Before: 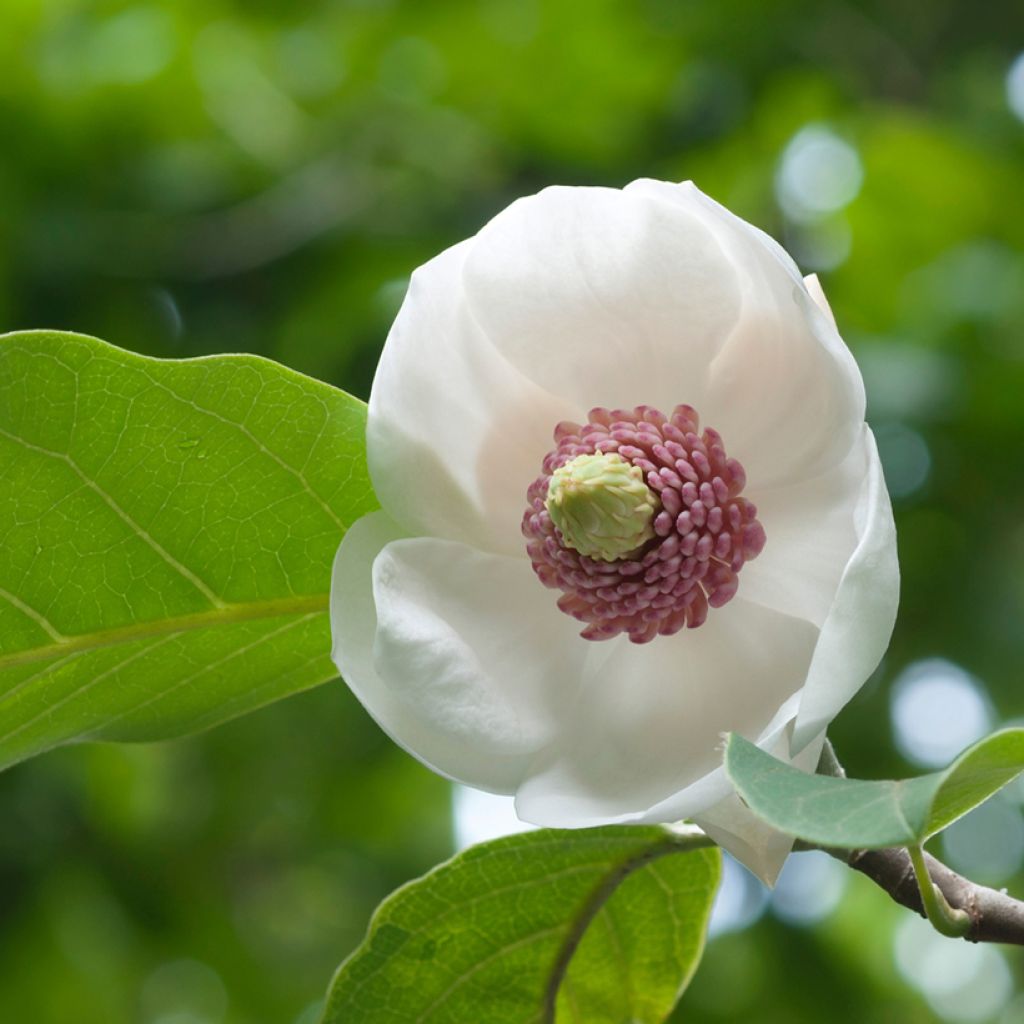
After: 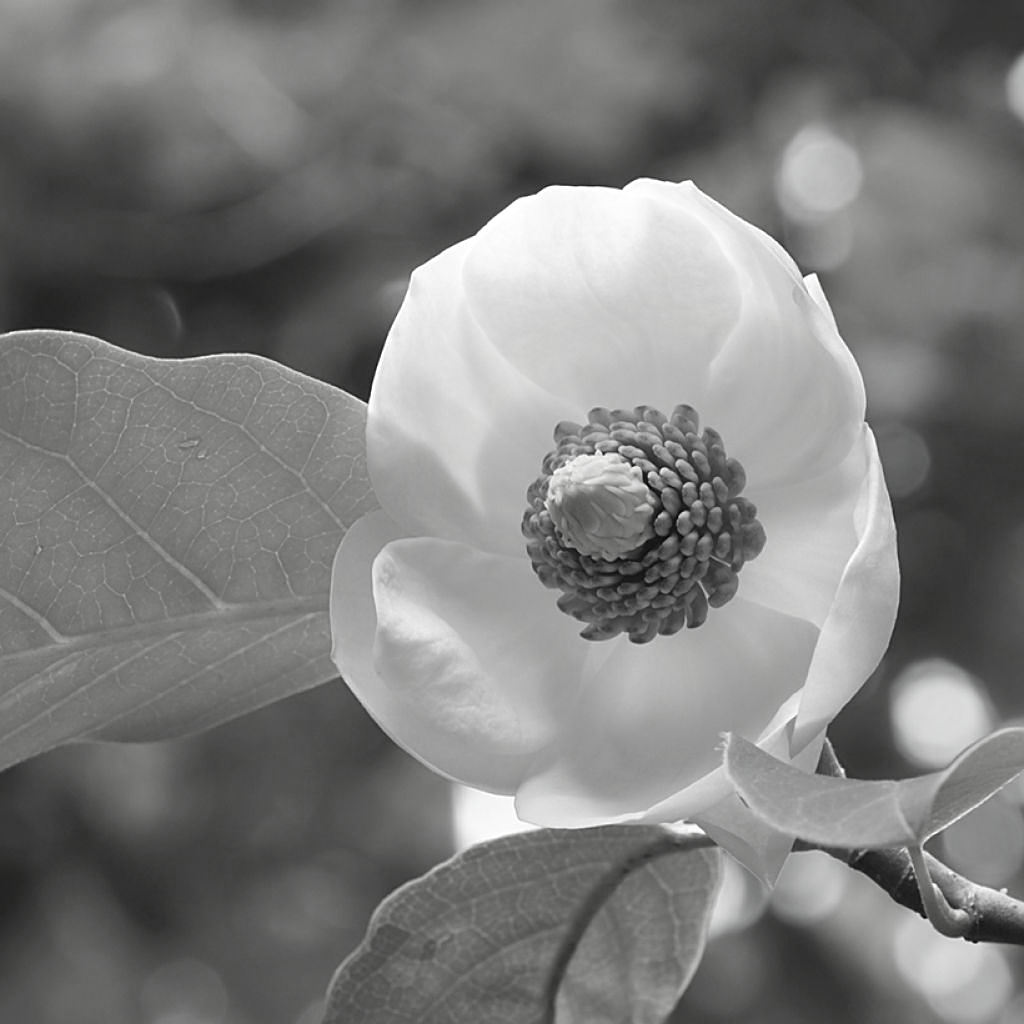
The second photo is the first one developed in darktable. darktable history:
contrast brightness saturation: saturation -0.985
sharpen: on, module defaults
